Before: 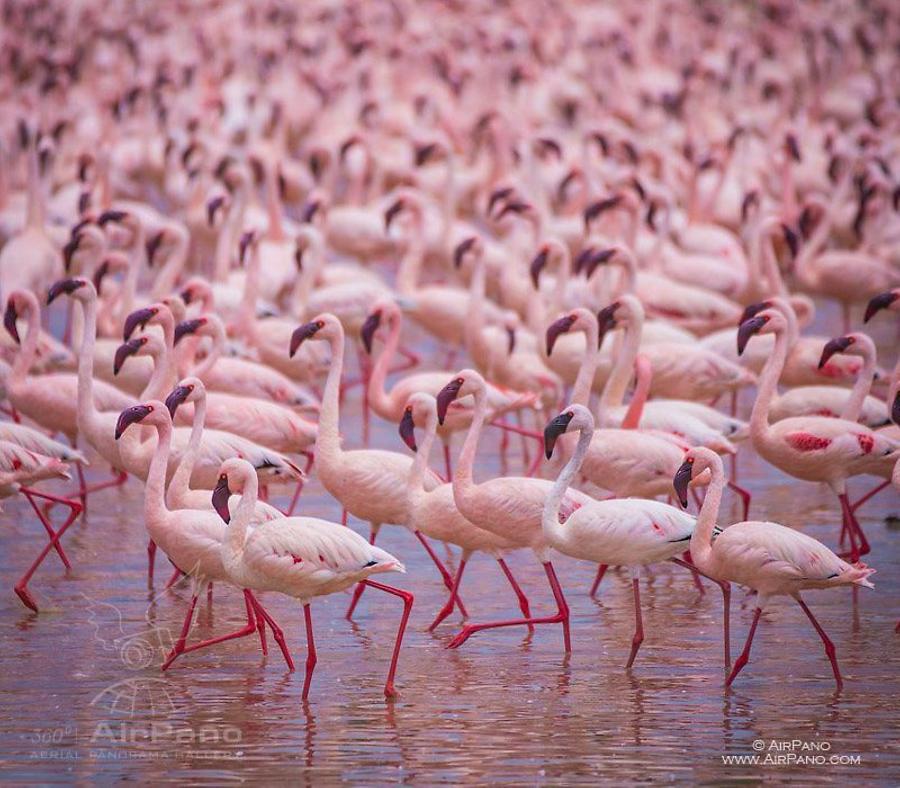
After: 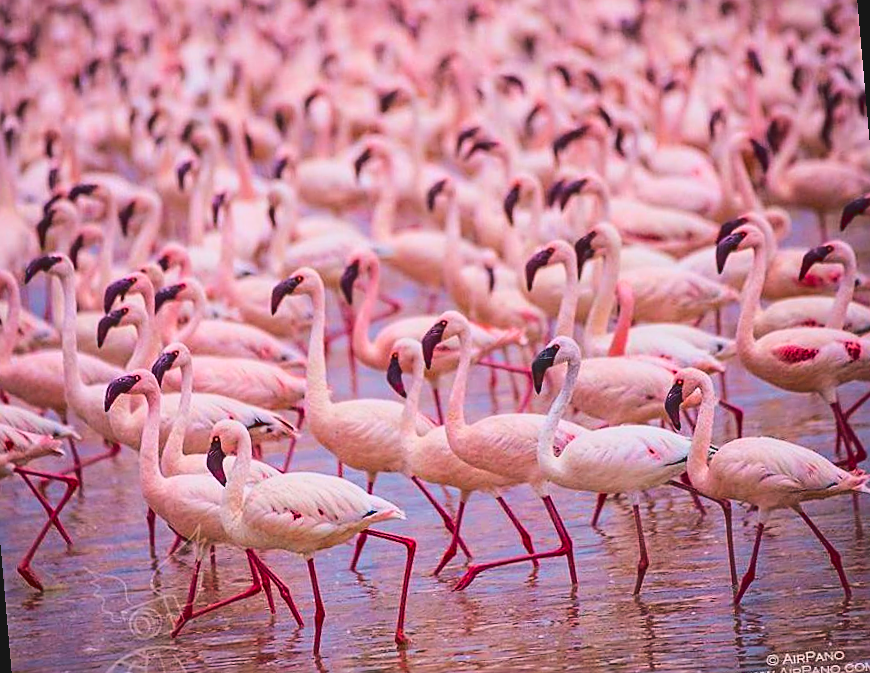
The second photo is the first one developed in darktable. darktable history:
color balance rgb: perceptual saturation grading › global saturation 25%, perceptual brilliance grading › mid-tones 10%, perceptual brilliance grading › shadows 15%, global vibrance 20%
tone curve: curves: ch0 [(0, 0.072) (0.249, 0.176) (0.518, 0.489) (0.832, 0.854) (1, 0.948)], color space Lab, linked channels, preserve colors none
rotate and perspective: rotation -5°, crop left 0.05, crop right 0.952, crop top 0.11, crop bottom 0.89
sharpen: on, module defaults
